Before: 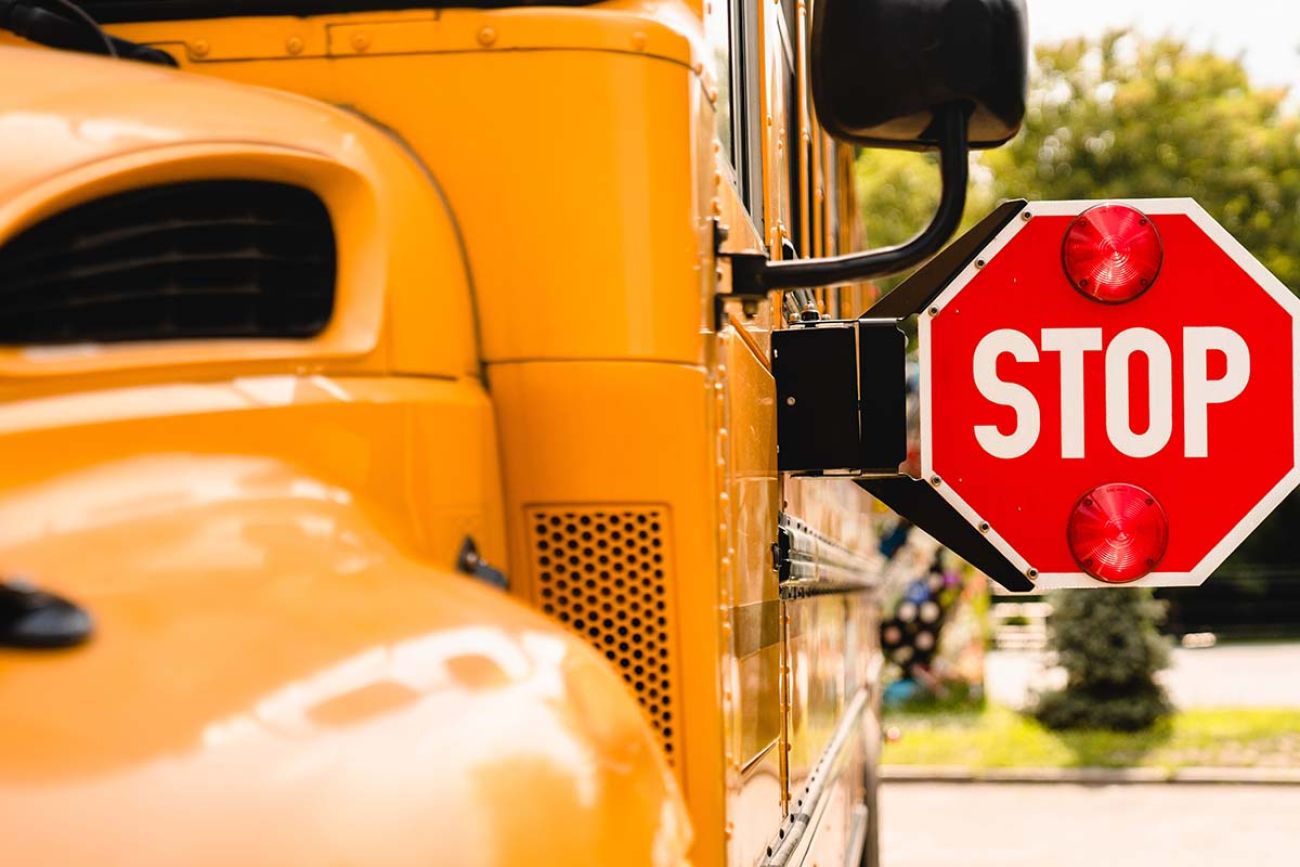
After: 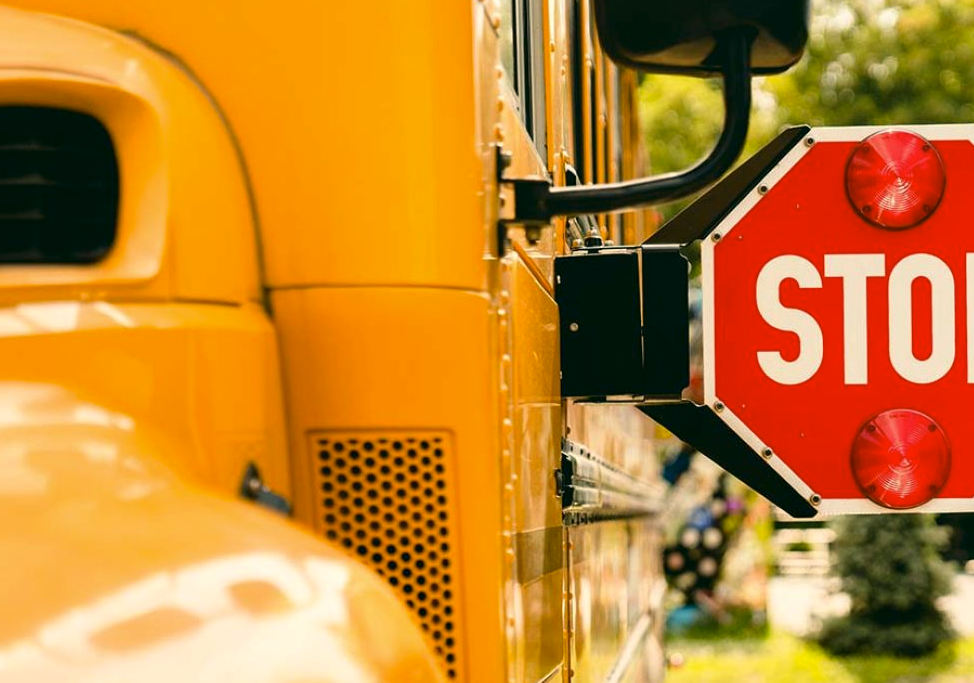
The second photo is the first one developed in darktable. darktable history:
crop: left 16.705%, top 8.541%, right 8.365%, bottom 12.635%
color correction: highlights a* -0.508, highlights b* 9.54, shadows a* -9.4, shadows b* 1.13
